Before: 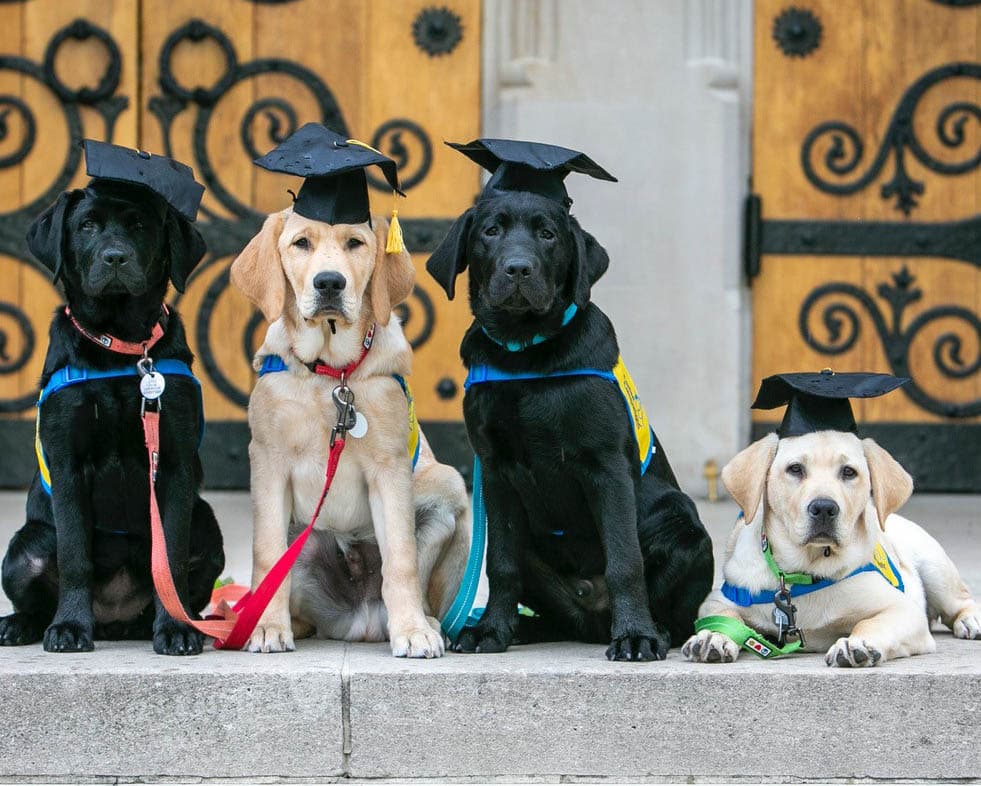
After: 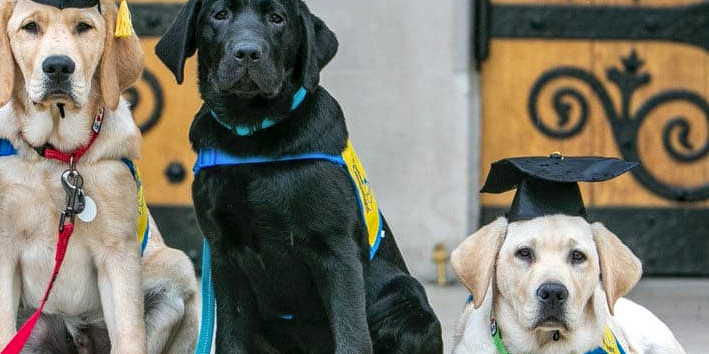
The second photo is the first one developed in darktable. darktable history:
local contrast: on, module defaults
crop and rotate: left 27.687%, top 27.518%, bottom 27.347%
shadows and highlights: soften with gaussian
